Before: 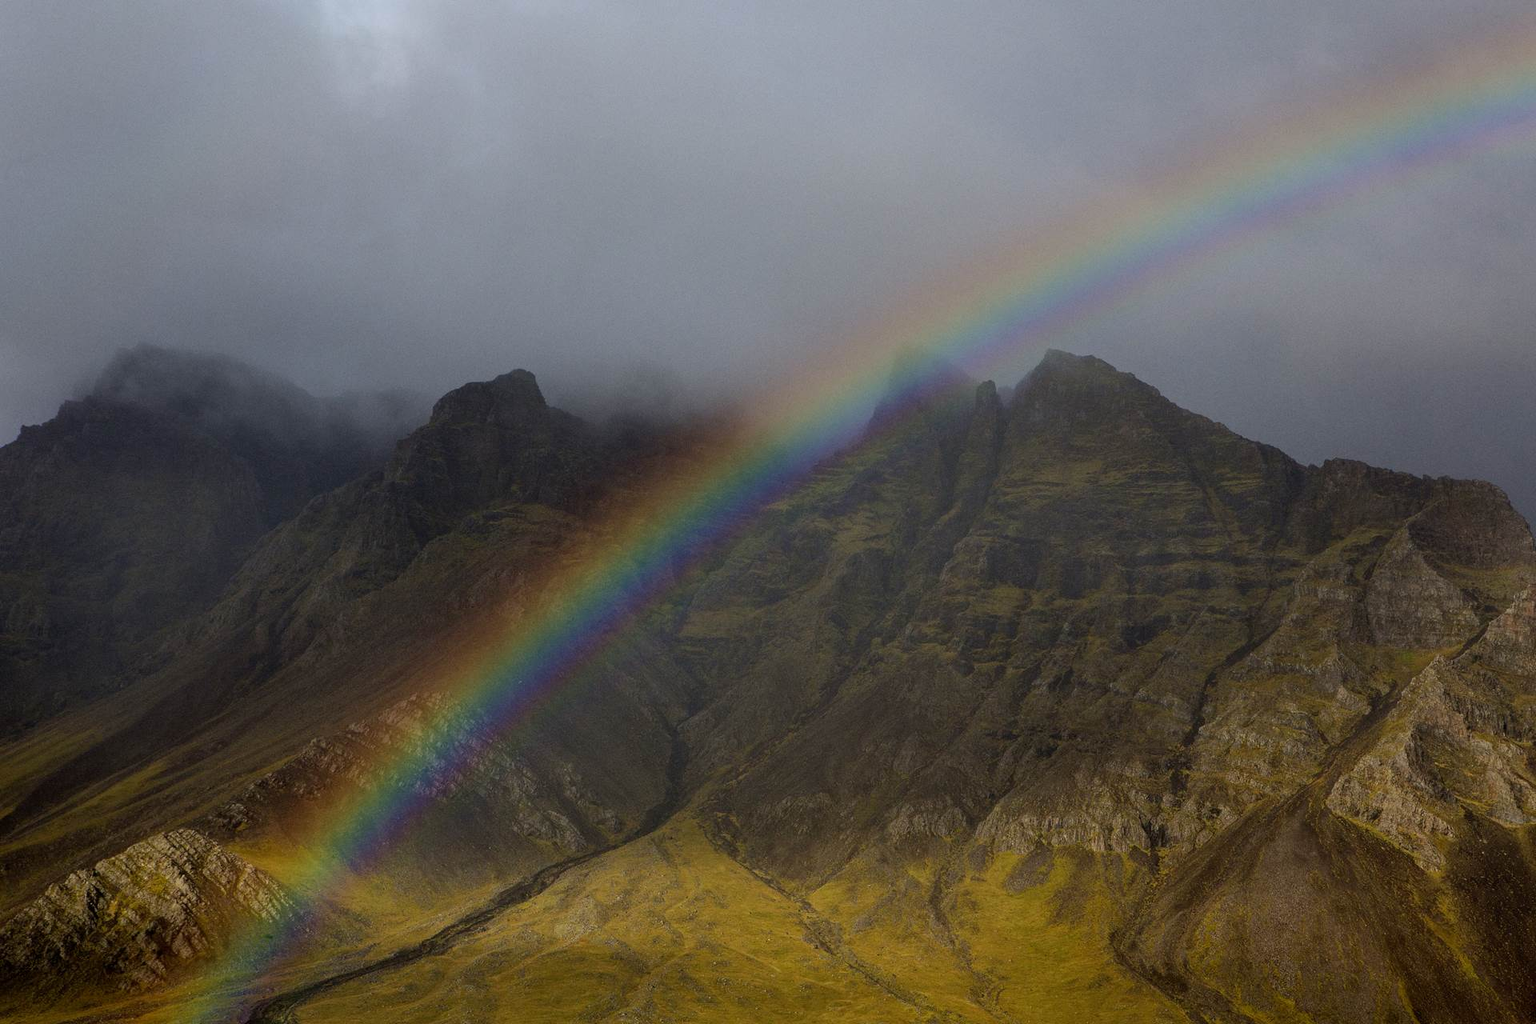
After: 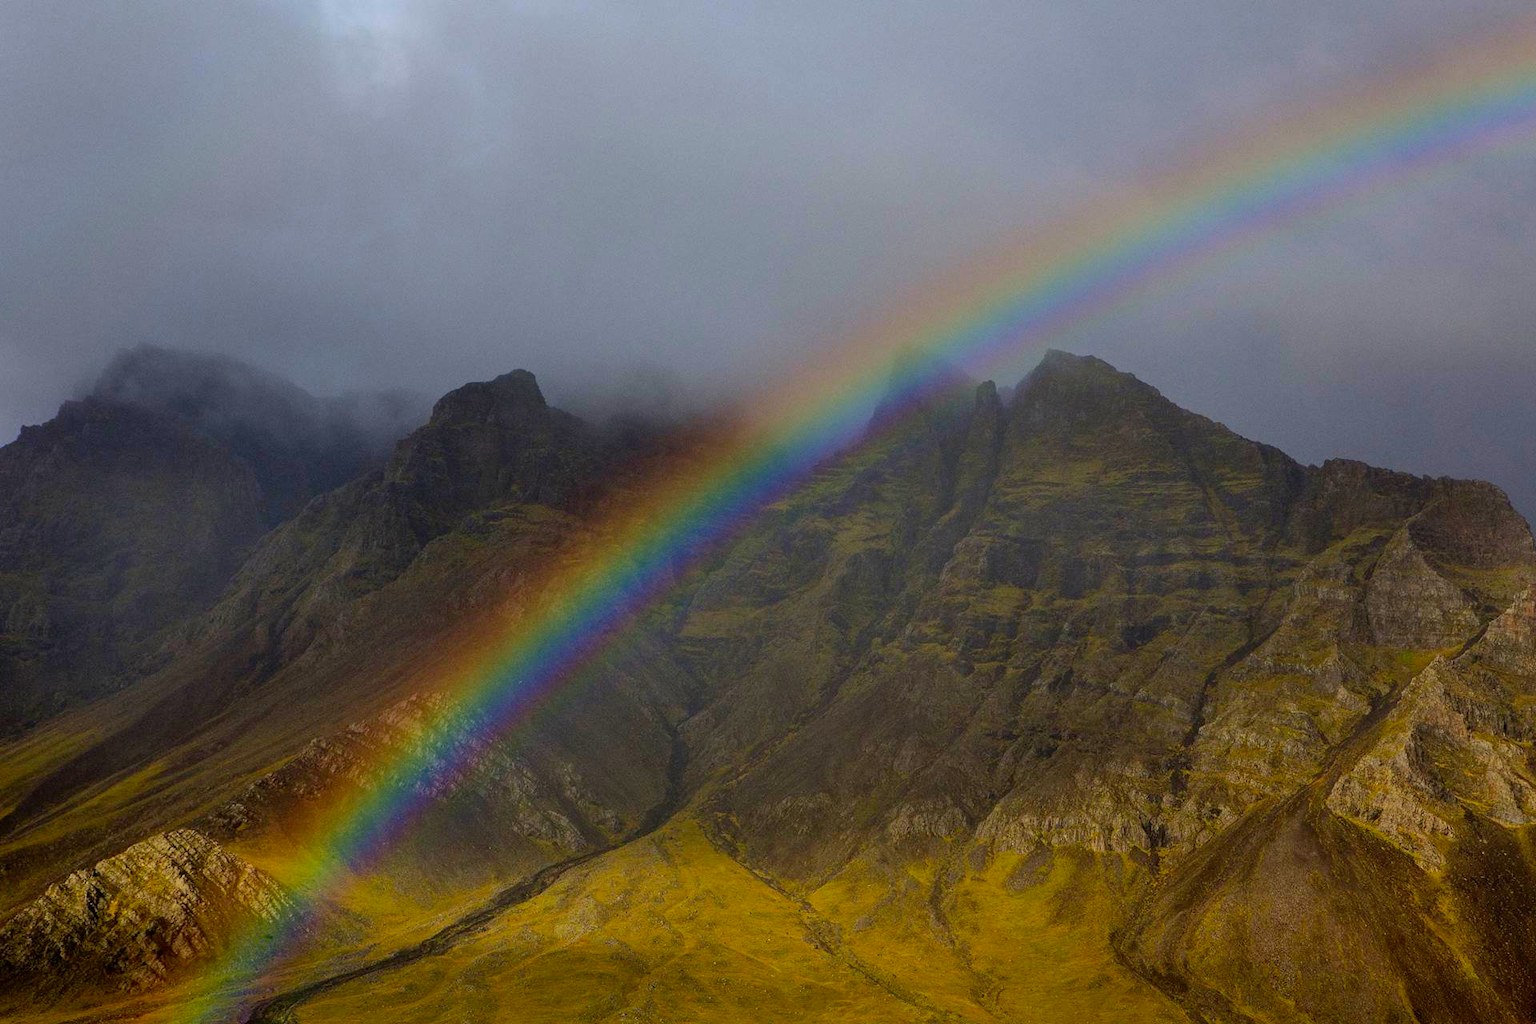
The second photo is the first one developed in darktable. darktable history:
shadows and highlights: shadows 36.93, highlights -27.16, soften with gaussian
contrast brightness saturation: saturation 0.501
